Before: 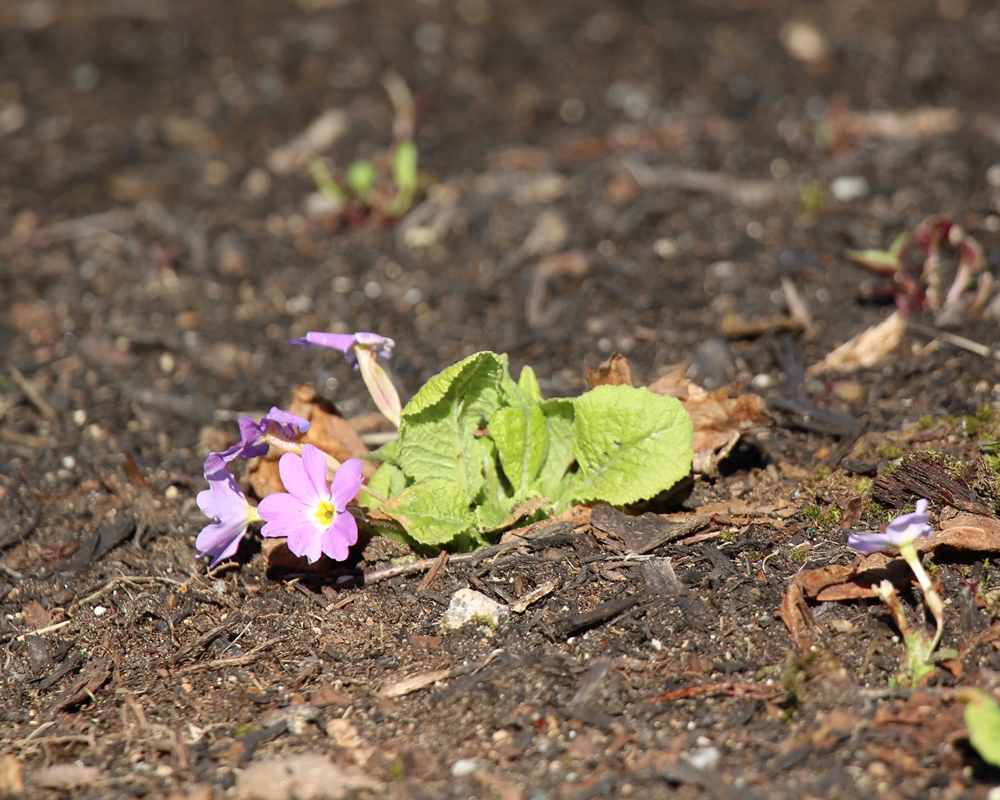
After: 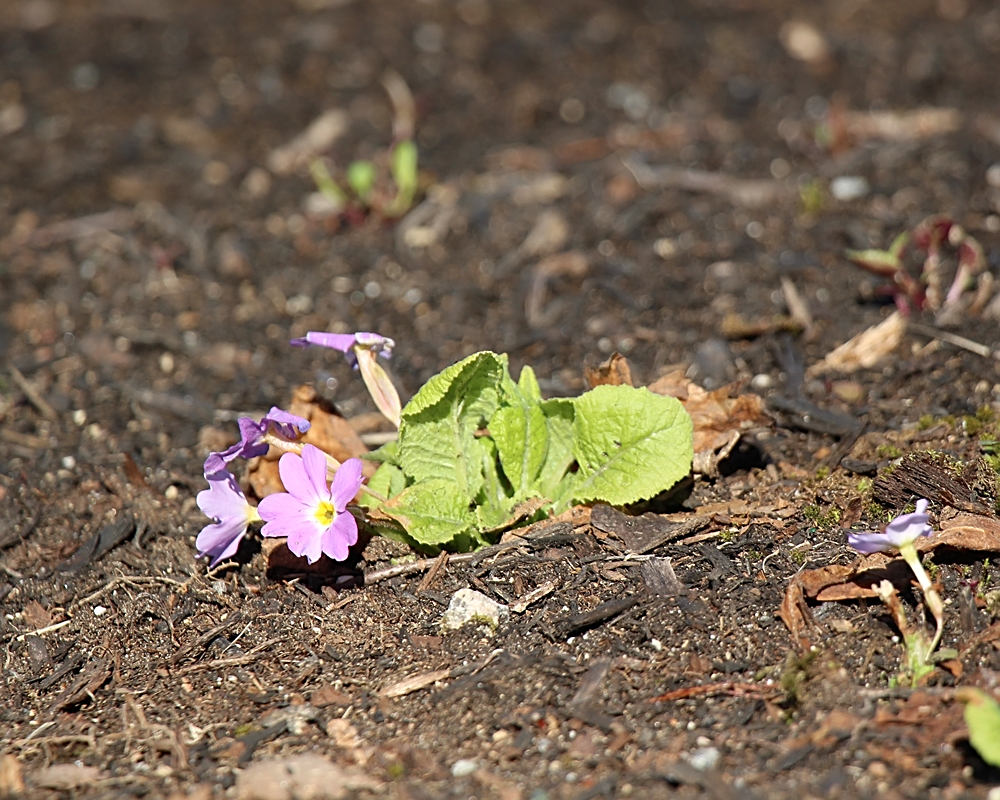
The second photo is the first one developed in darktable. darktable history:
sharpen: amount 0.577
